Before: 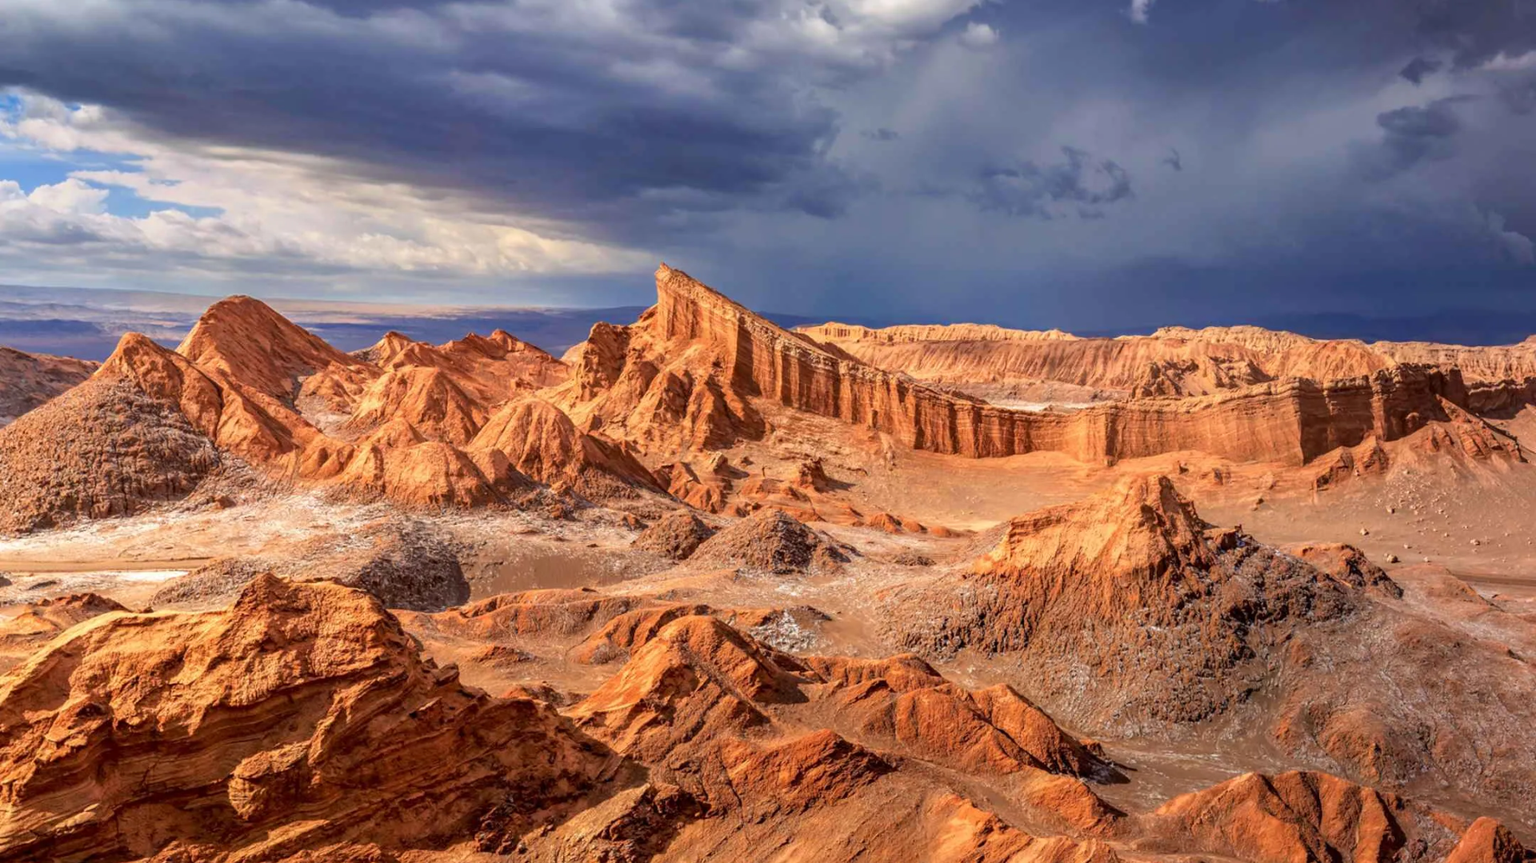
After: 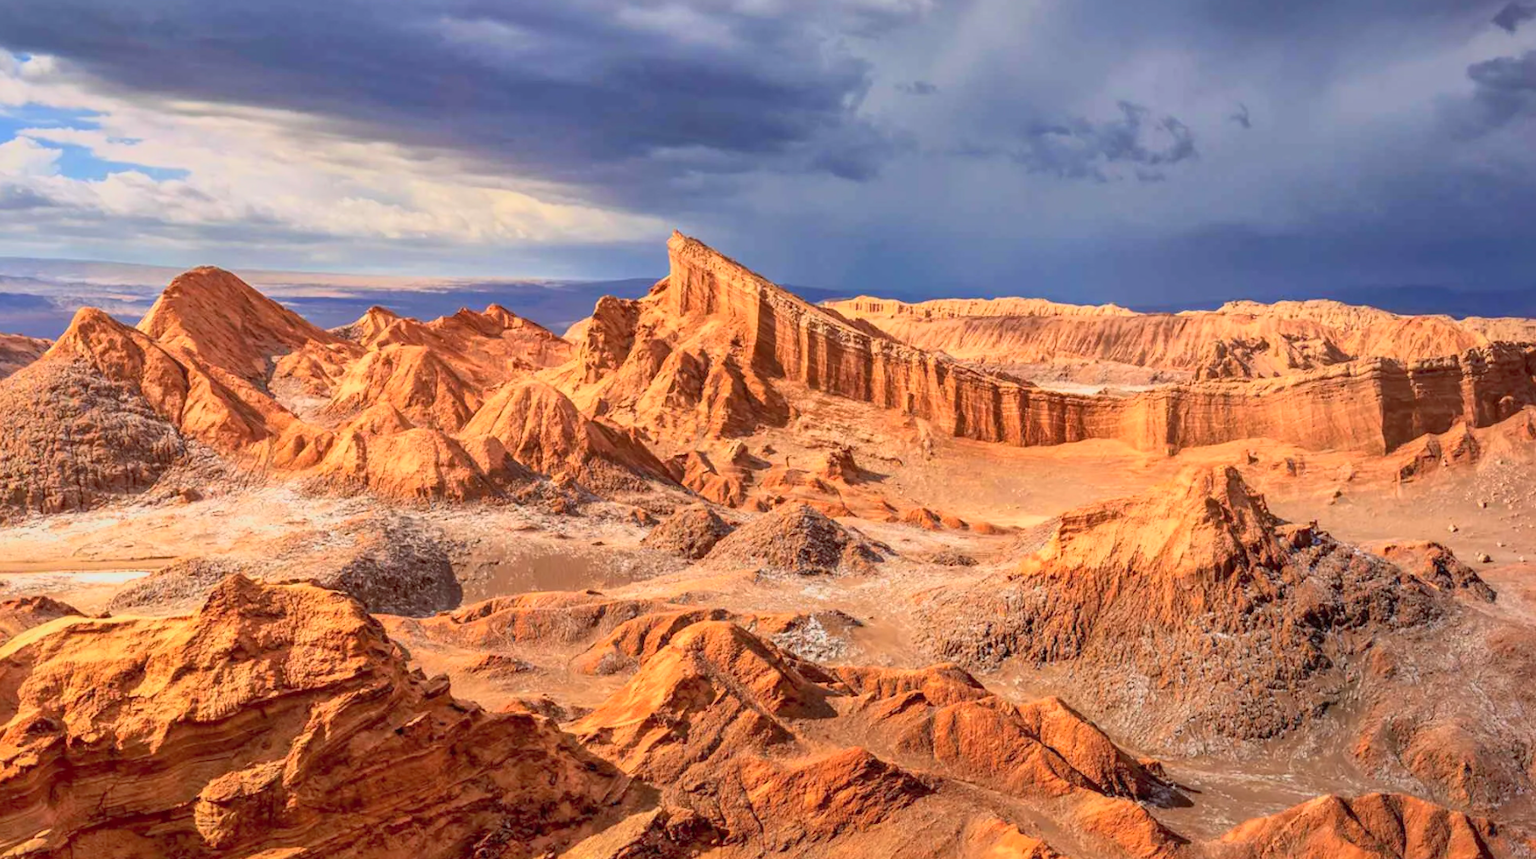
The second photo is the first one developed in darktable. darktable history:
shadows and highlights: on, module defaults
crop: left 3.443%, top 6.4%, right 6.295%, bottom 3.339%
base curve: curves: ch0 [(0, 0) (0.088, 0.125) (0.176, 0.251) (0.354, 0.501) (0.613, 0.749) (1, 0.877)]
